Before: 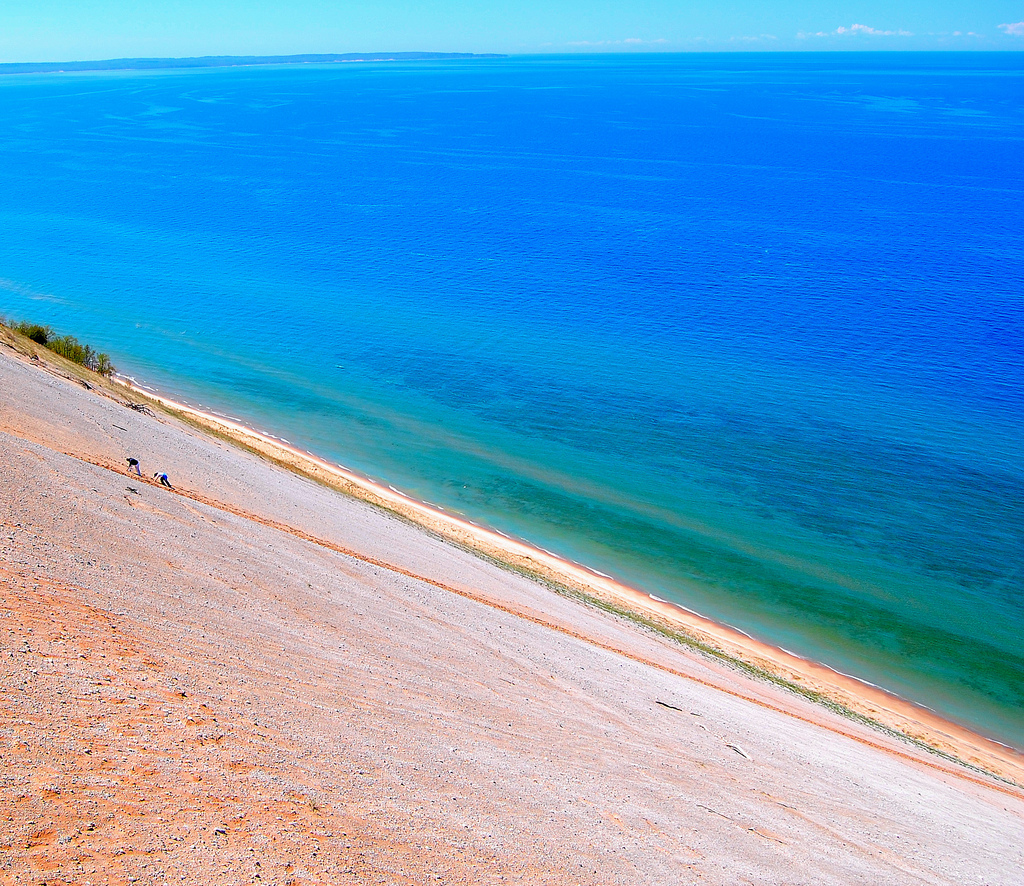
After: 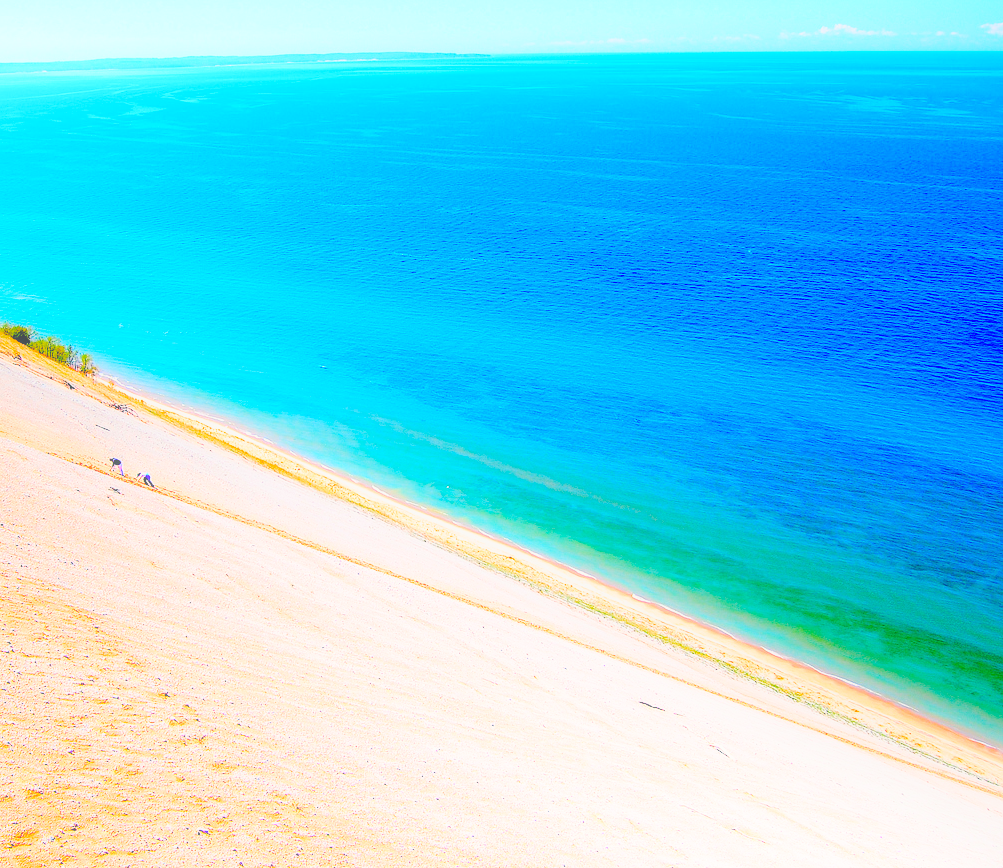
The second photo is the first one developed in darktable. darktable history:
contrast brightness saturation: contrast -0.19, saturation 0.19
exposure: black level correction -0.025, exposure -0.117 EV, compensate highlight preservation false
crop: left 1.743%, right 0.268%, bottom 2.011%
shadows and highlights: shadows -54.3, highlights 86.09, soften with gaussian
base curve: curves: ch0 [(0, 0) (0.036, 0.037) (0.121, 0.228) (0.46, 0.76) (0.859, 0.983) (1, 1)], preserve colors none
local contrast: on, module defaults
color balance rgb: shadows lift › chroma 3%, shadows lift › hue 240.84°, highlights gain › chroma 3%, highlights gain › hue 73.2°, global offset › luminance -0.5%, perceptual saturation grading › global saturation 20%, perceptual saturation grading › highlights -25%, perceptual saturation grading › shadows 50%, global vibrance 25.26%
